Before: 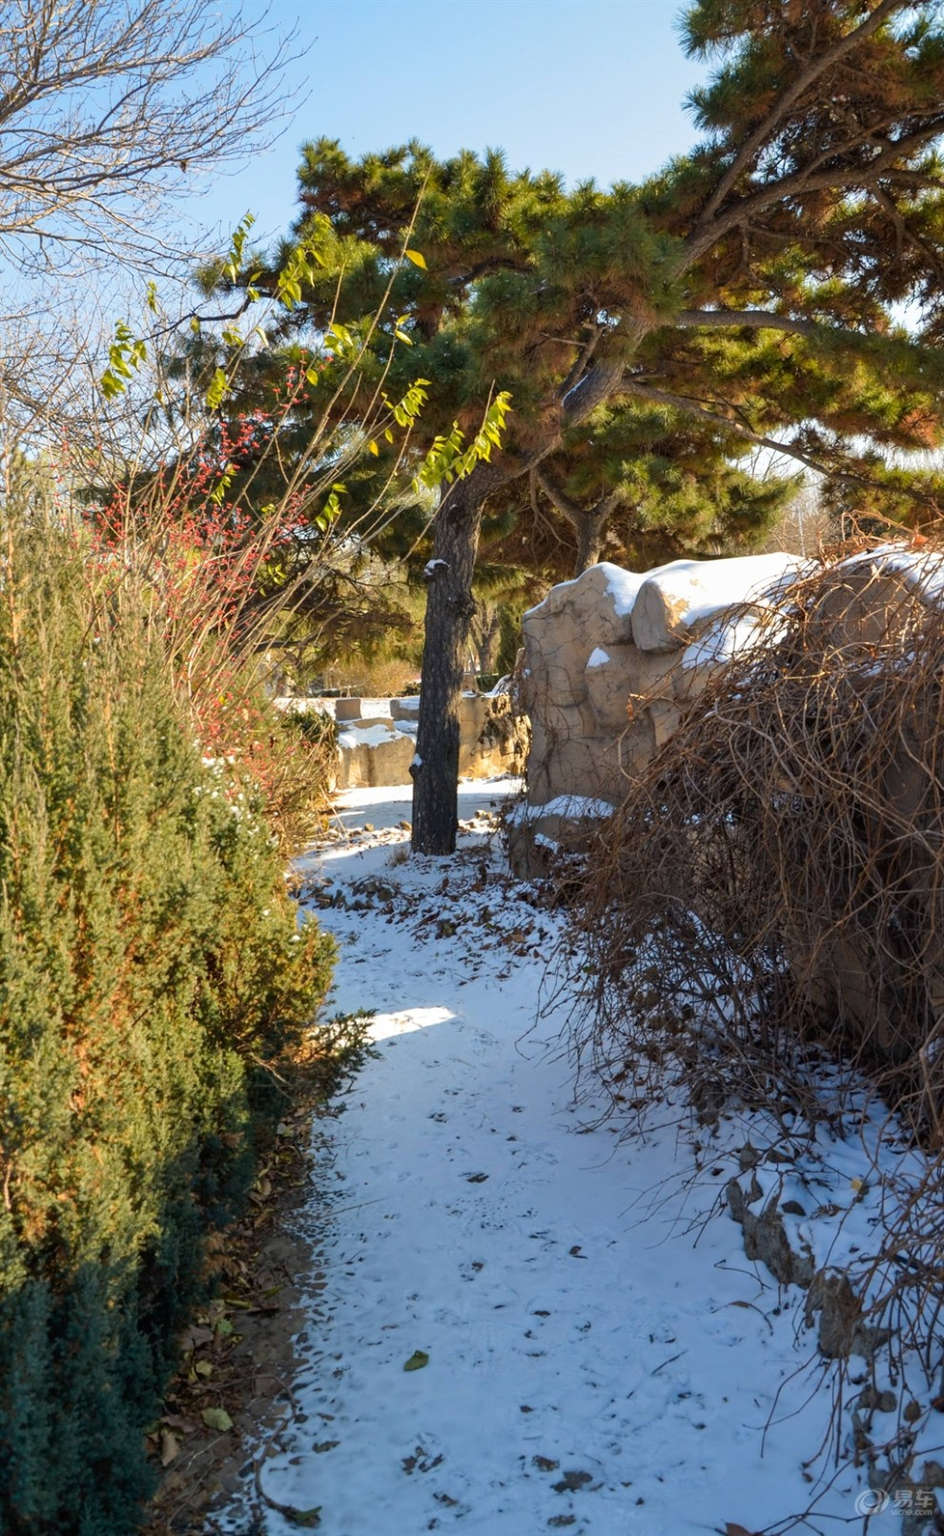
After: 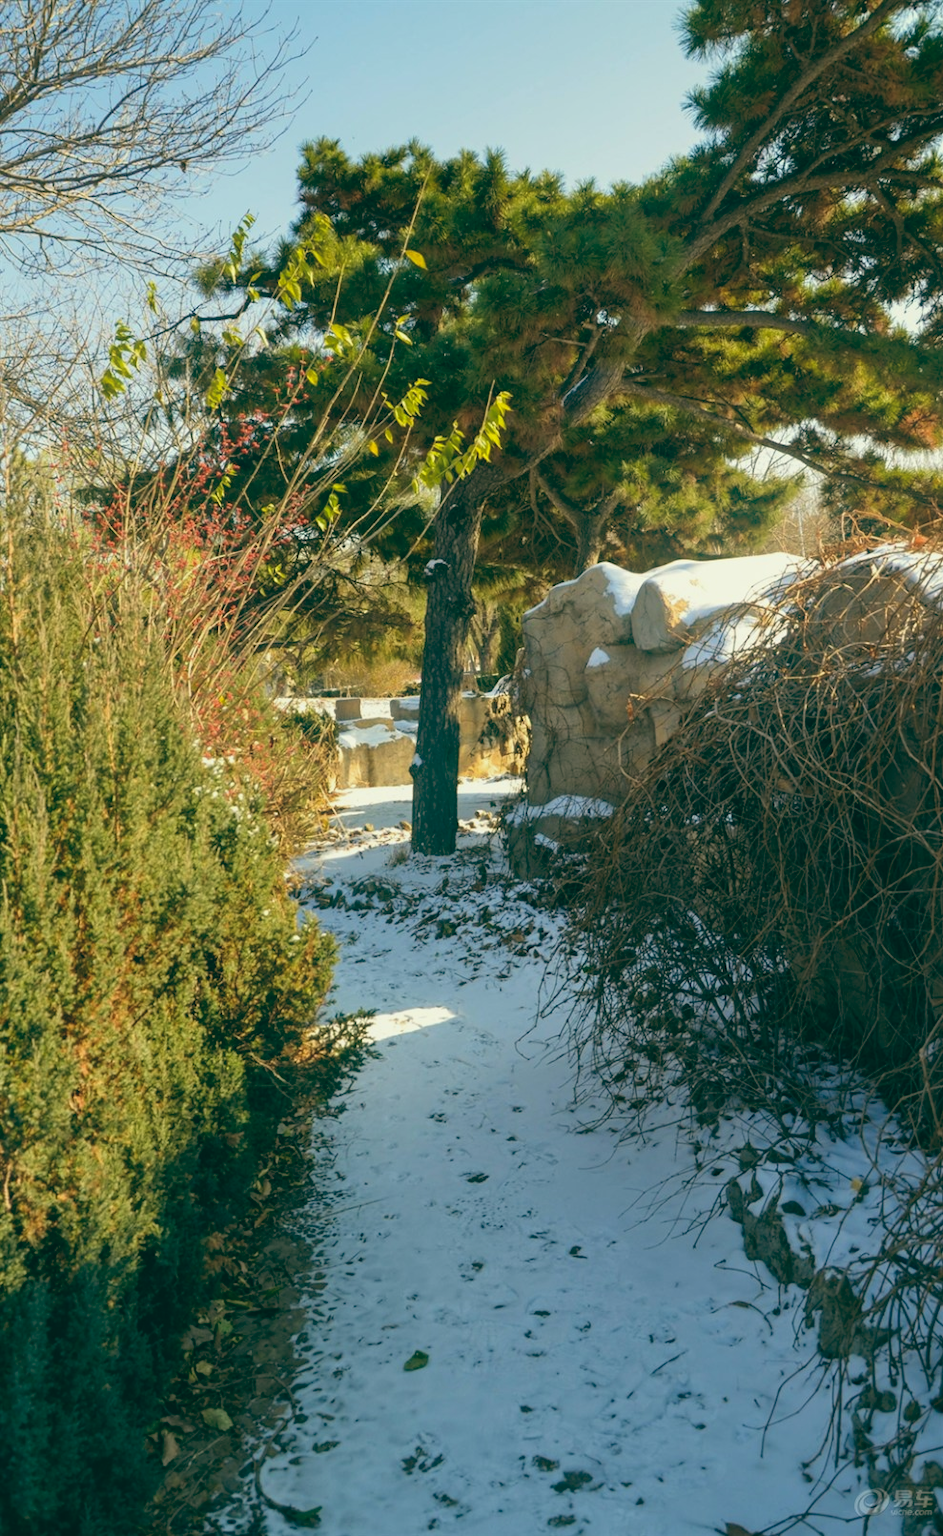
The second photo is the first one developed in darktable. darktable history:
color balance: lift [1.005, 0.99, 1.007, 1.01], gamma [1, 1.034, 1.032, 0.966], gain [0.873, 1.055, 1.067, 0.933]
bloom: size 16%, threshold 98%, strength 20%
